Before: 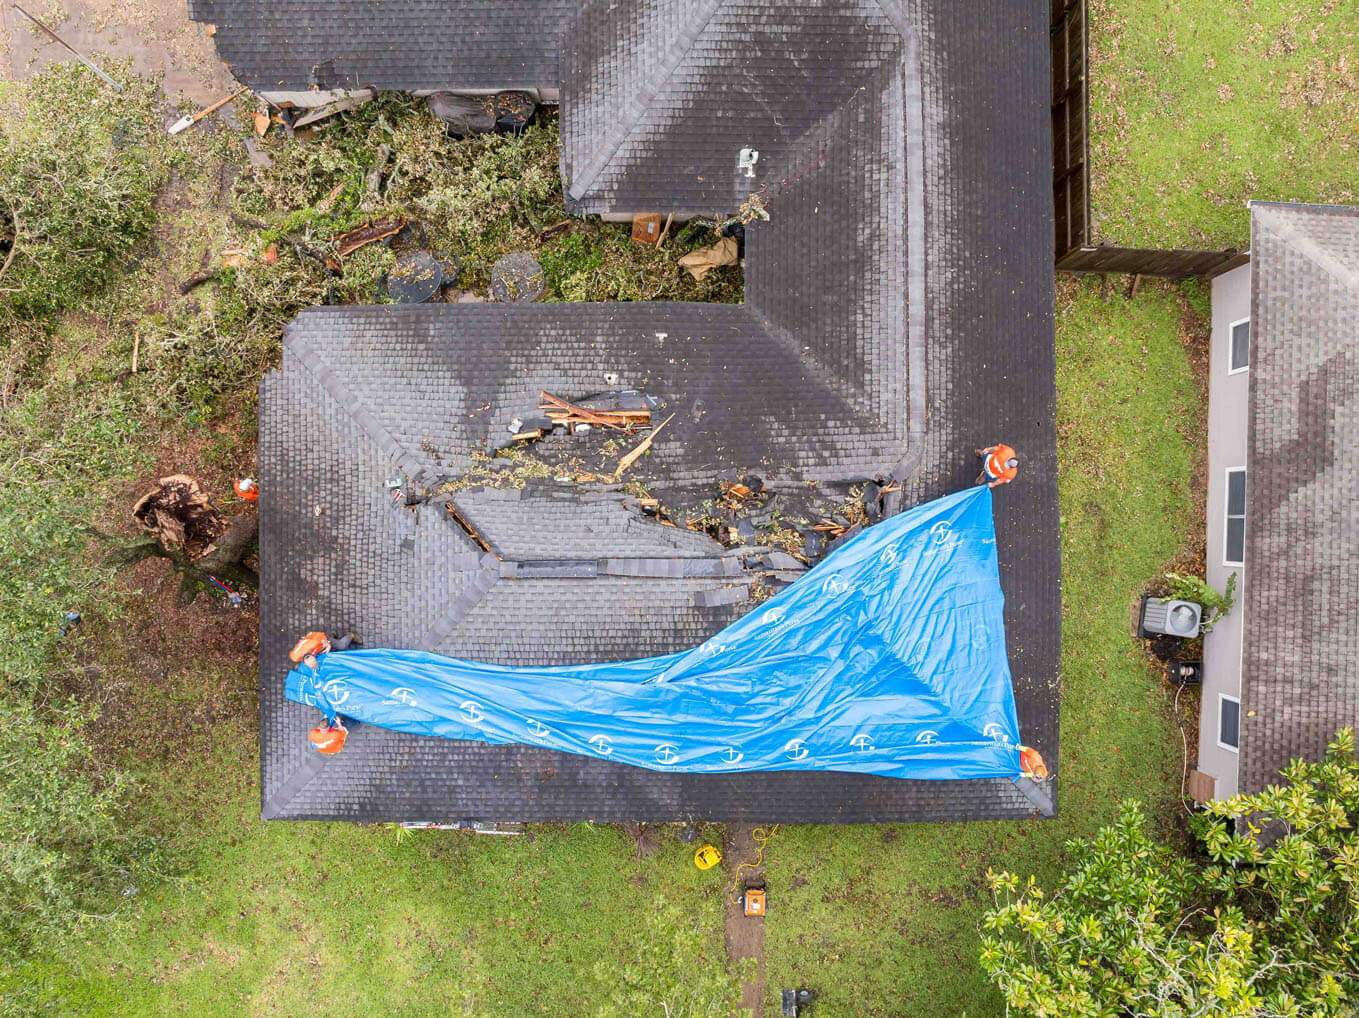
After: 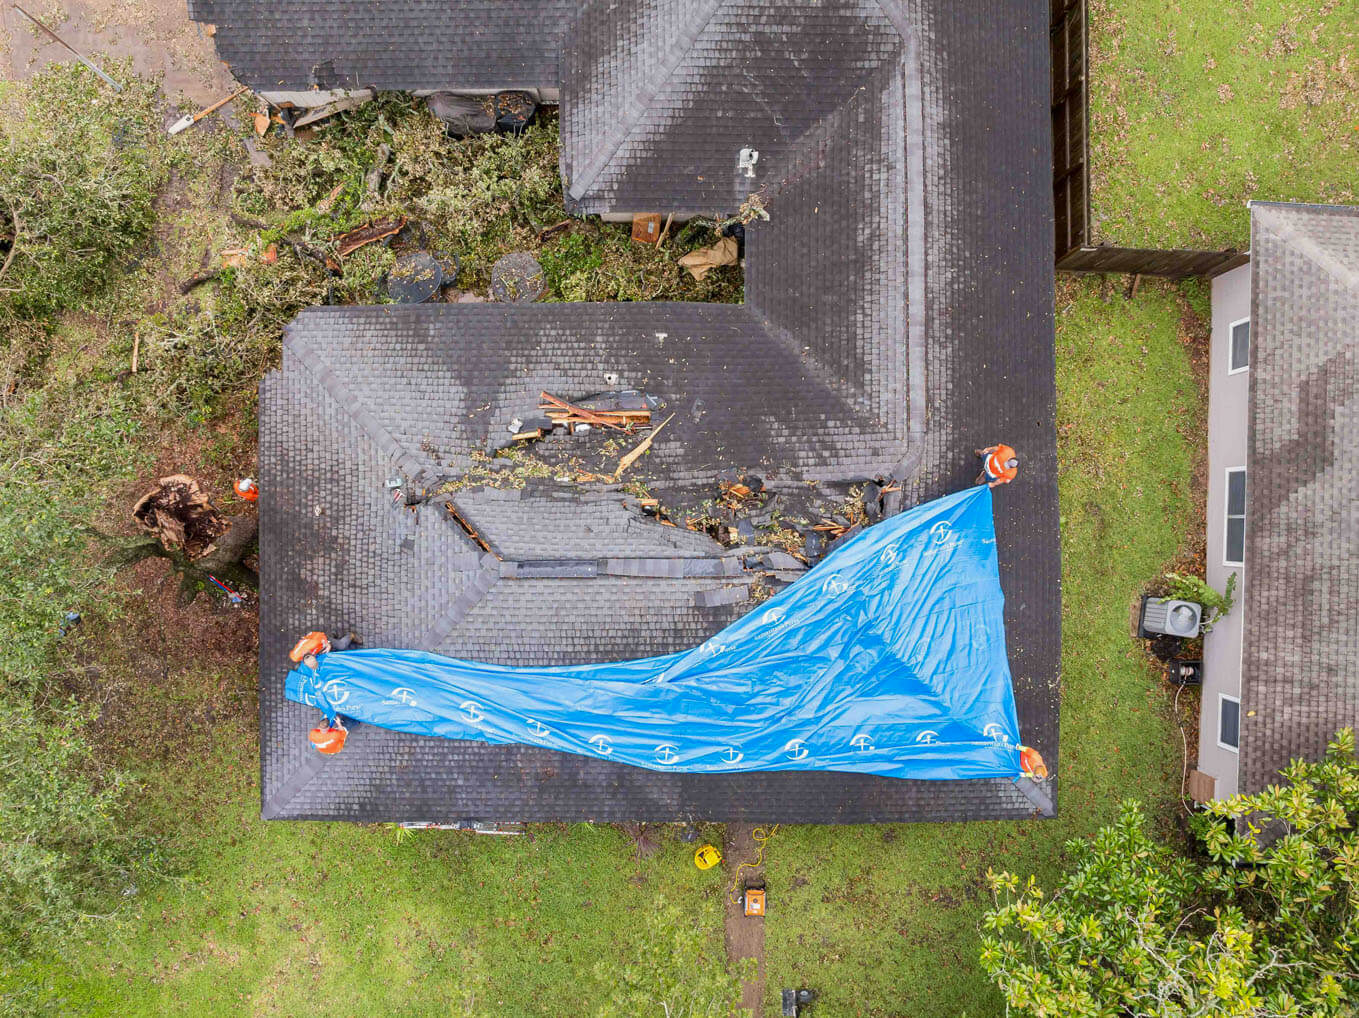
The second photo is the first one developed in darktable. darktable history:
tone equalizer: on, module defaults
shadows and highlights: shadows -20, white point adjustment -2, highlights -35
